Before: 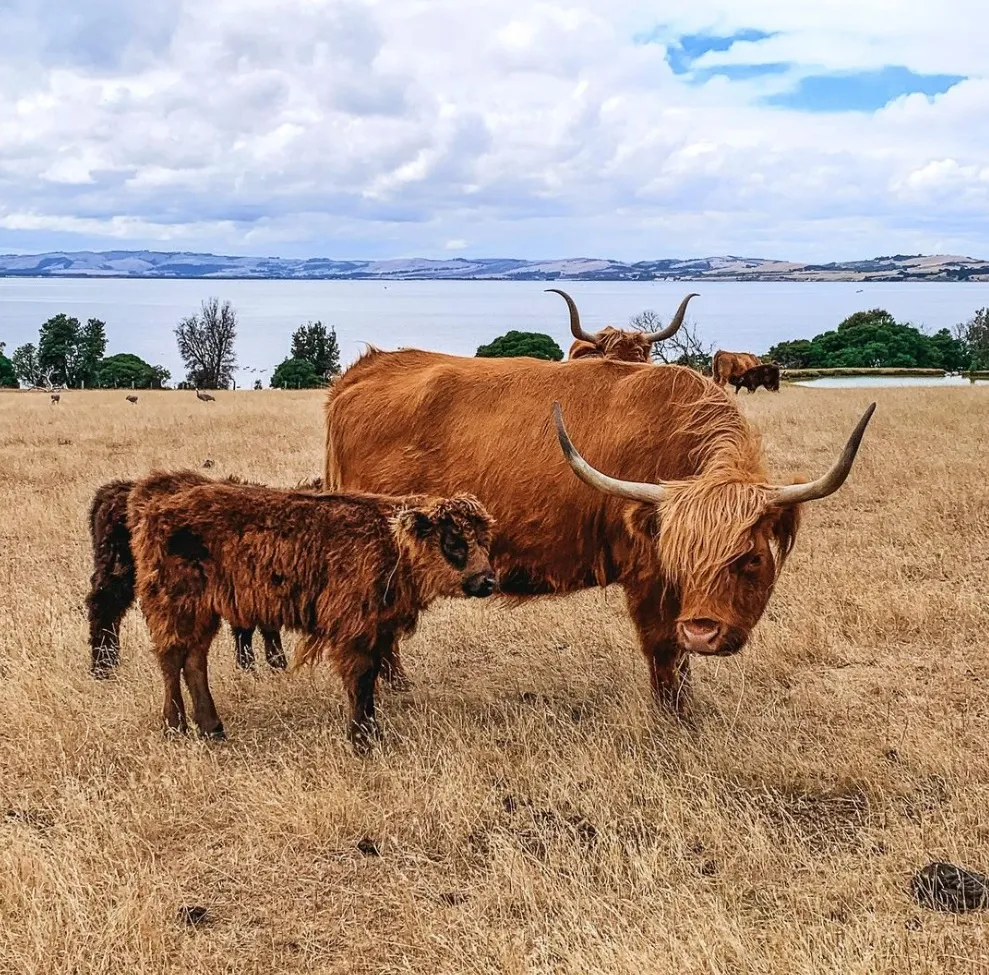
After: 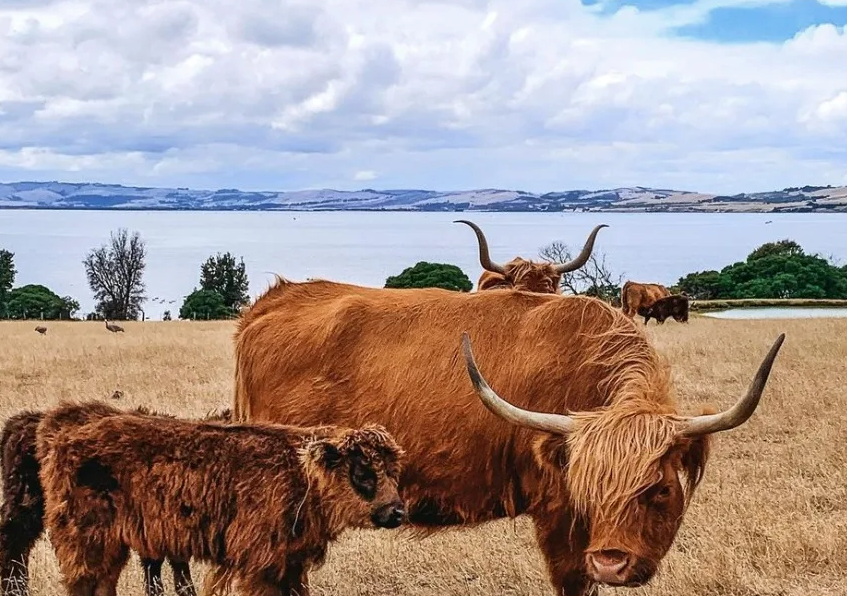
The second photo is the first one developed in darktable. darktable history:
crop and rotate: left 9.278%, top 7.158%, right 4.99%, bottom 31.692%
shadows and highlights: shadows 37.42, highlights -27.53, soften with gaussian
